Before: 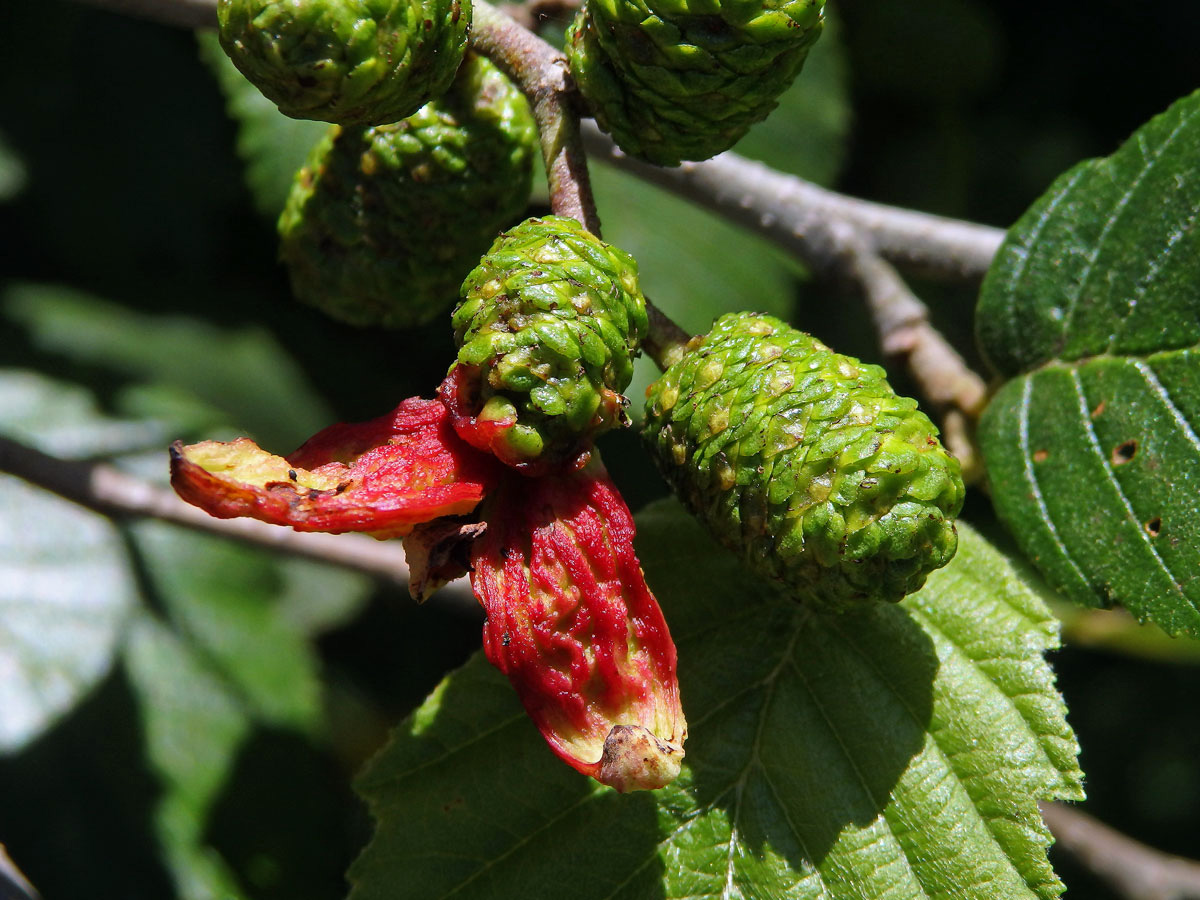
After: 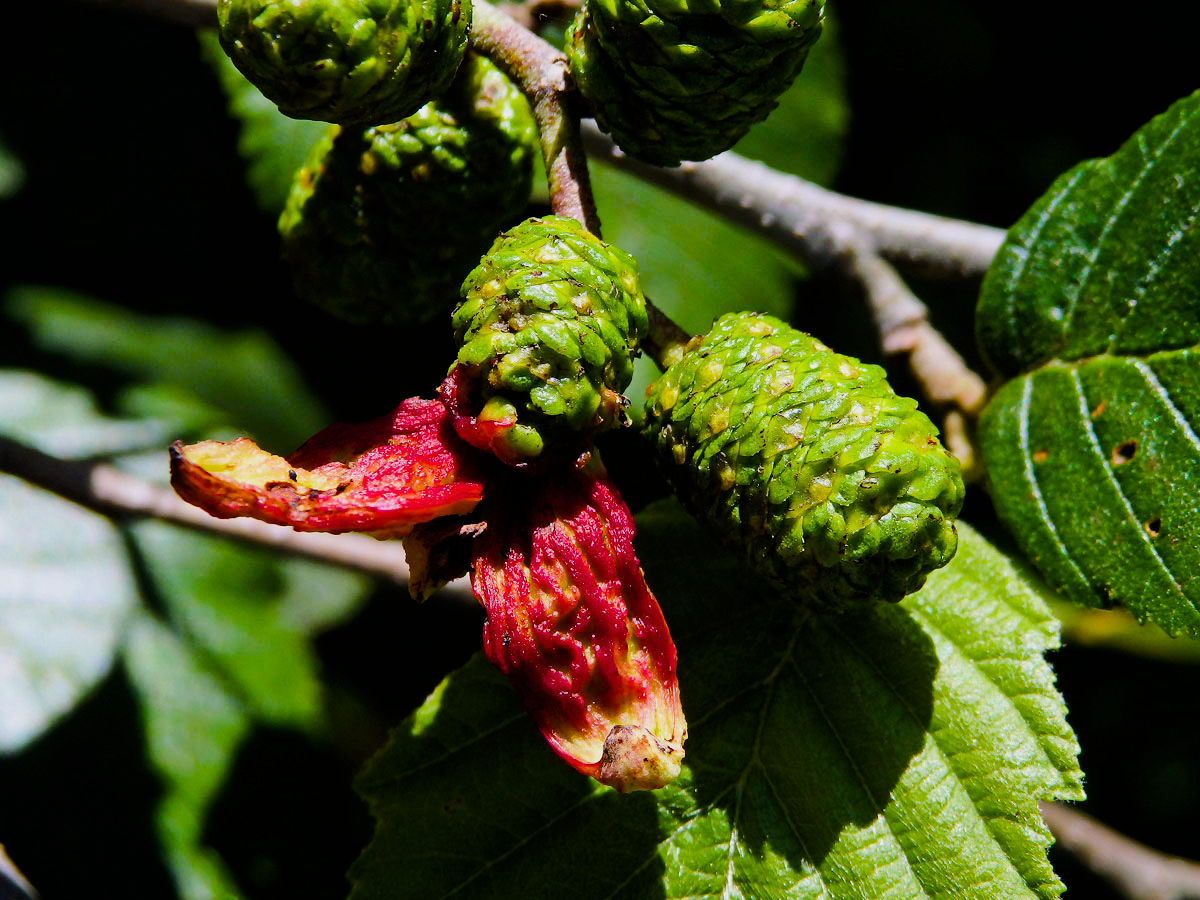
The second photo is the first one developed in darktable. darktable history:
filmic rgb: black relative exposure -7.65 EV, white relative exposure 4.56 EV, hardness 3.61
color balance rgb: perceptual saturation grading › global saturation 34.821%, perceptual saturation grading › highlights -29.941%, perceptual saturation grading › shadows 35.241%, perceptual brilliance grading › highlights 19.803%, perceptual brilliance grading › mid-tones 20.333%, perceptual brilliance grading › shadows -20.836%, global vibrance 18.458%
